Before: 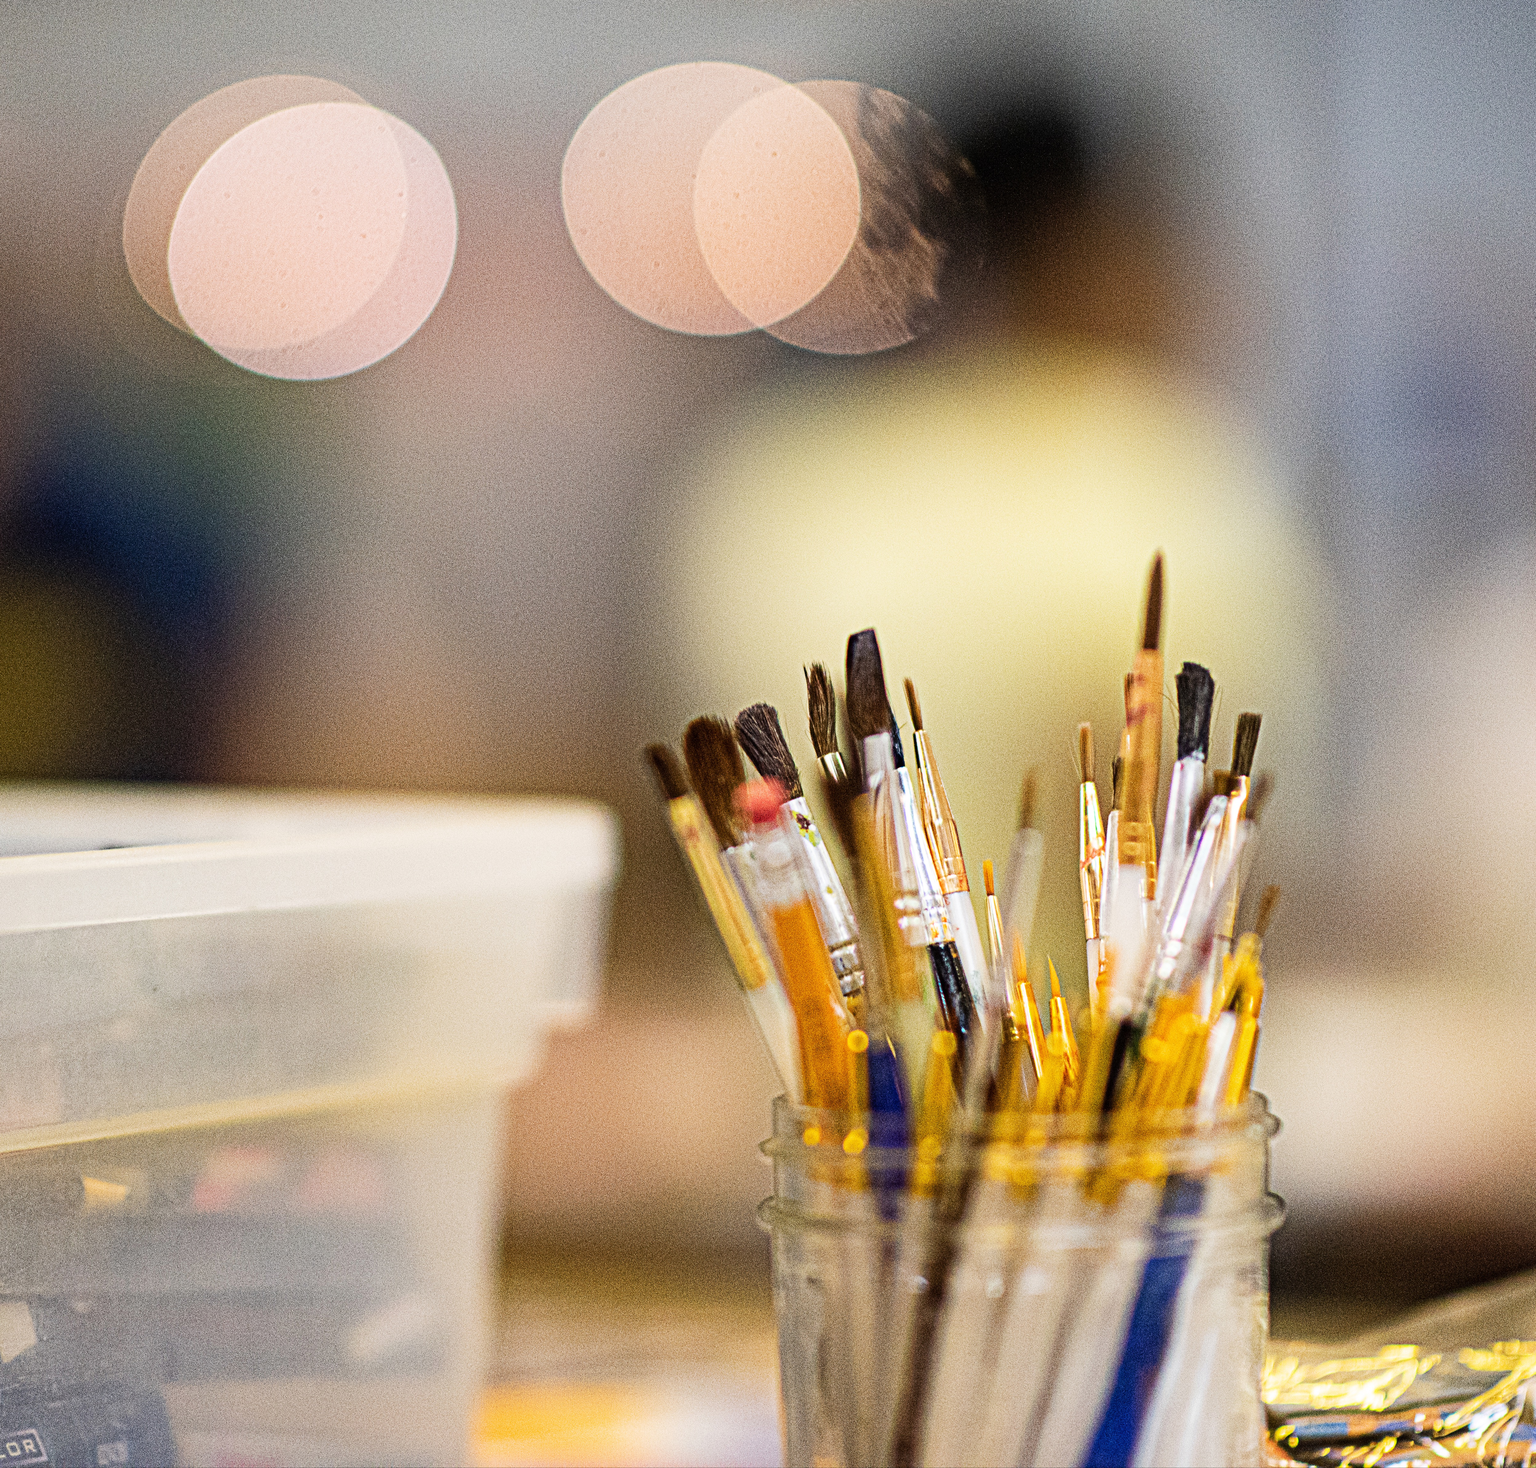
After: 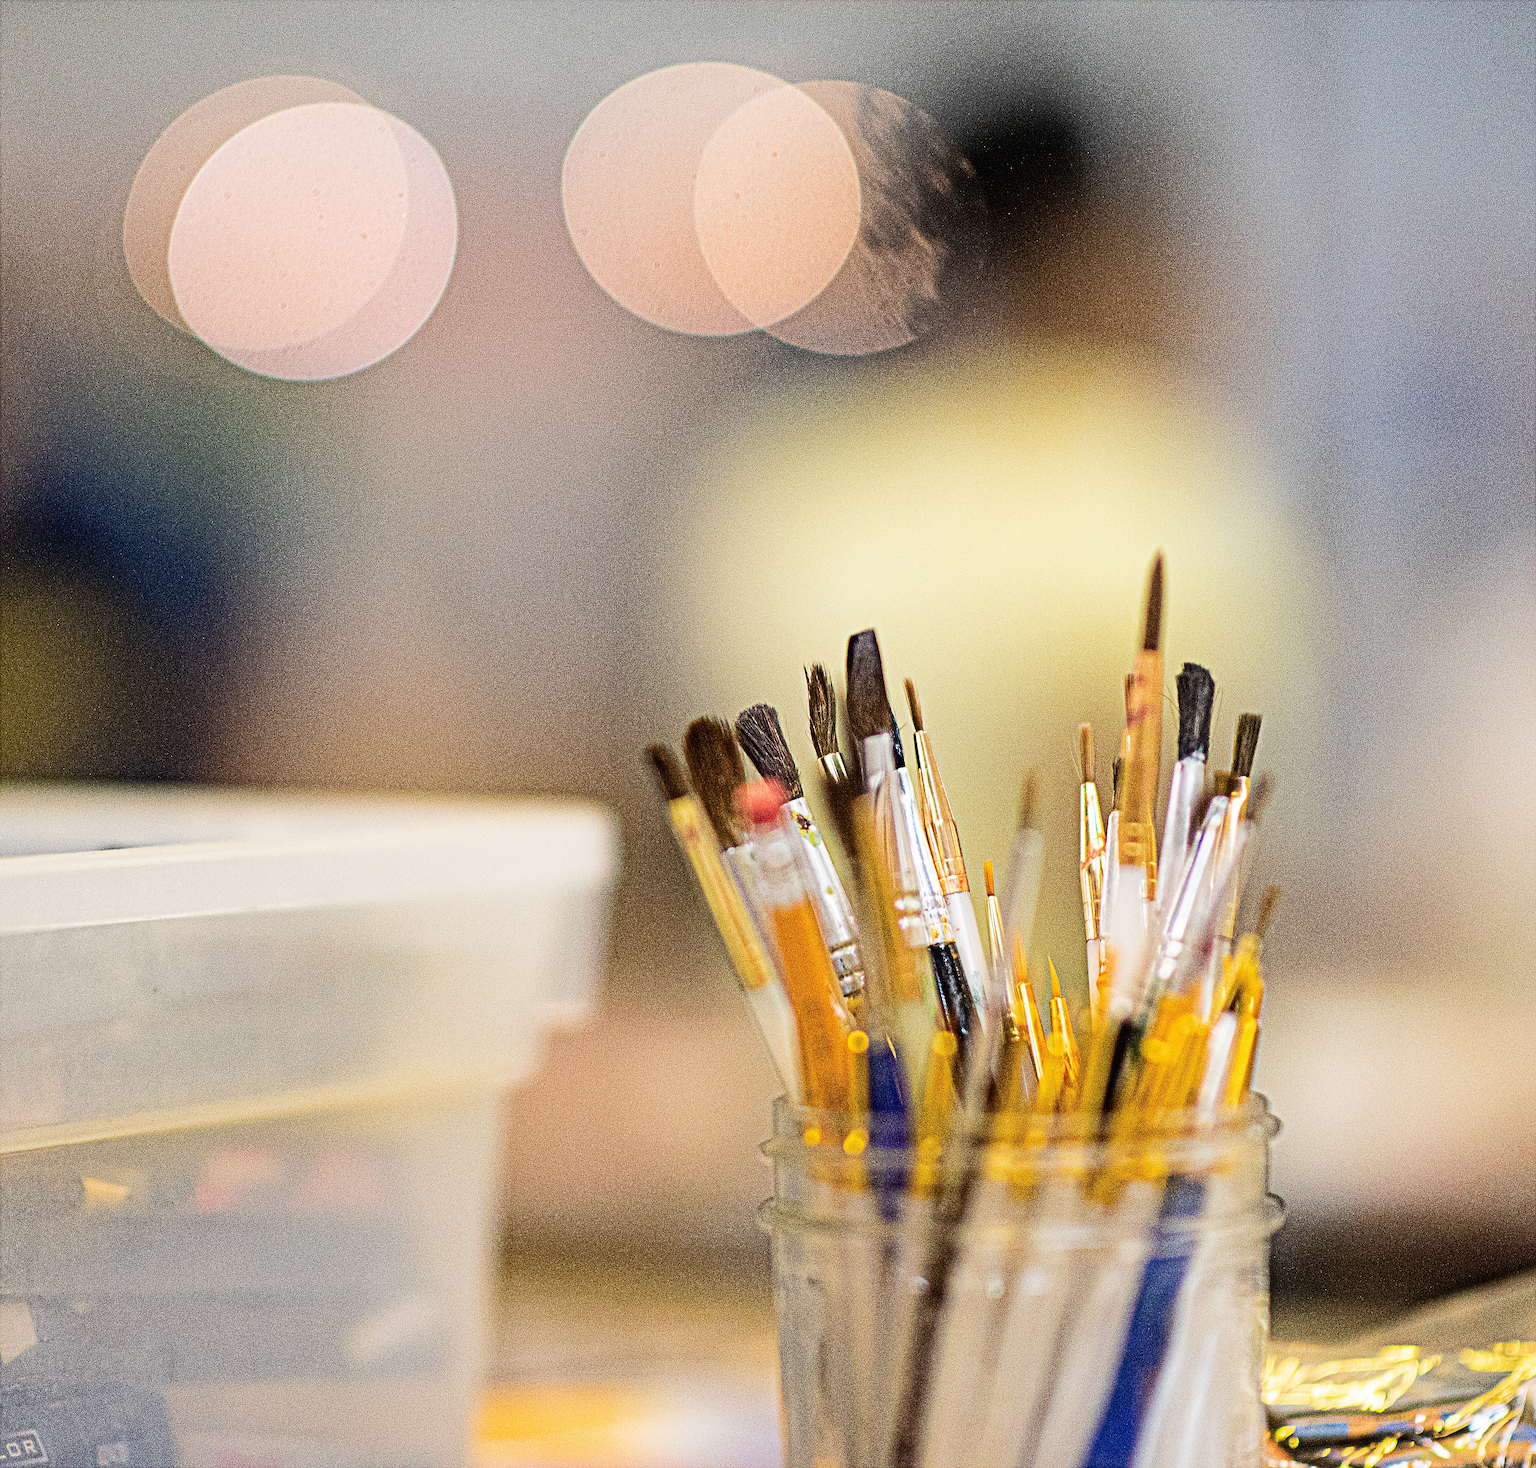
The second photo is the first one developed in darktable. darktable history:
sharpen: radius 1.38, amount 1.255, threshold 0.813
